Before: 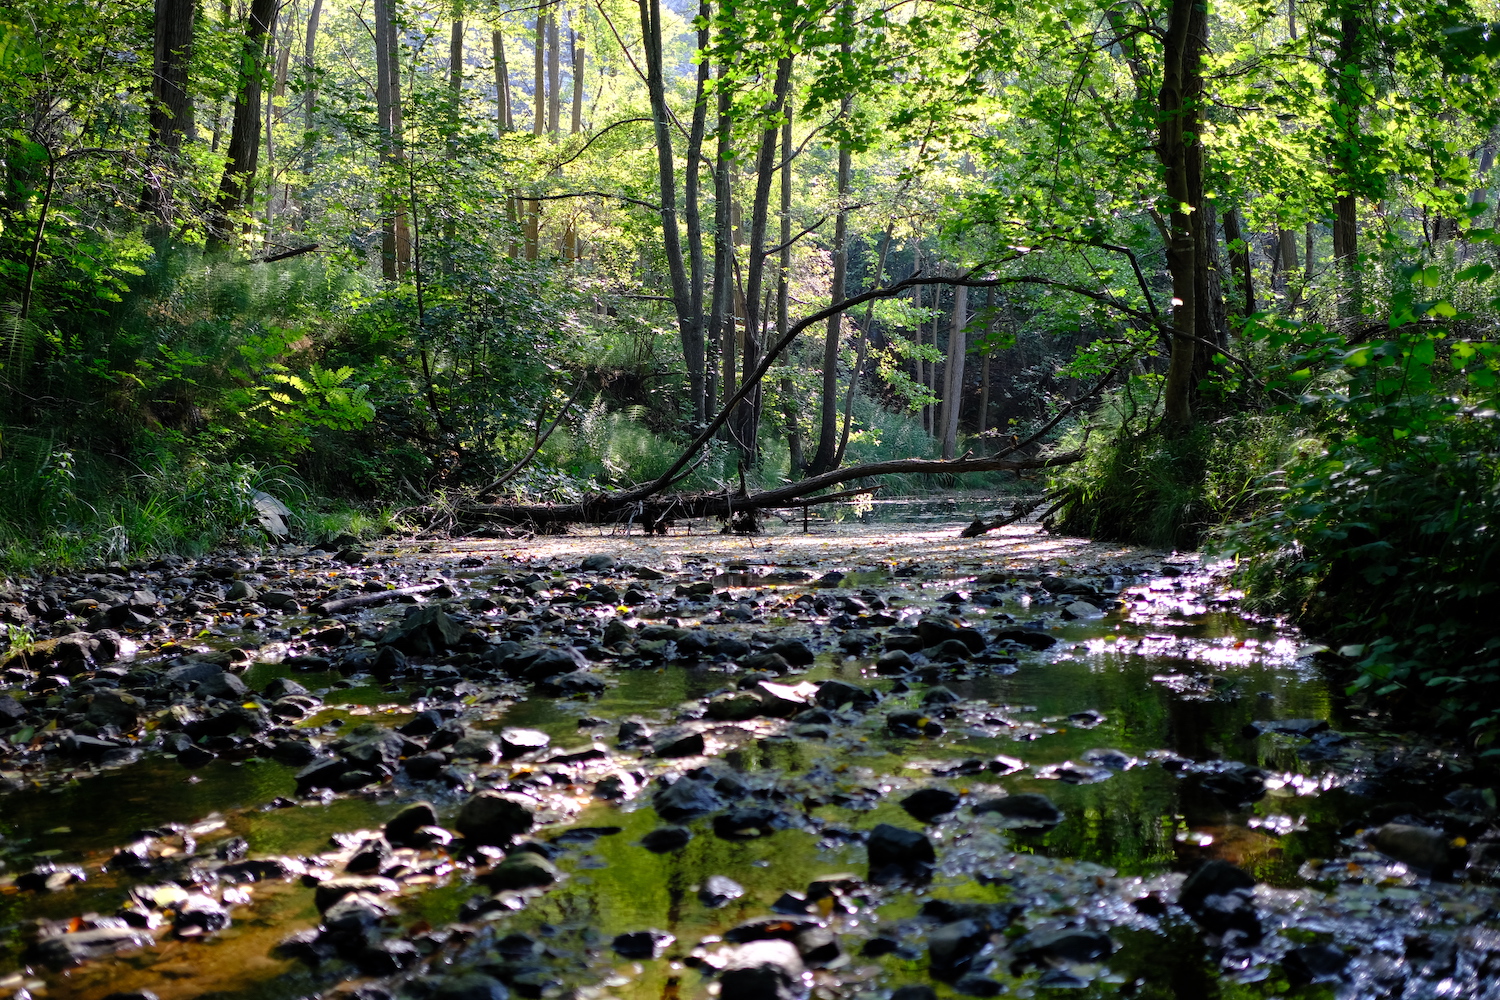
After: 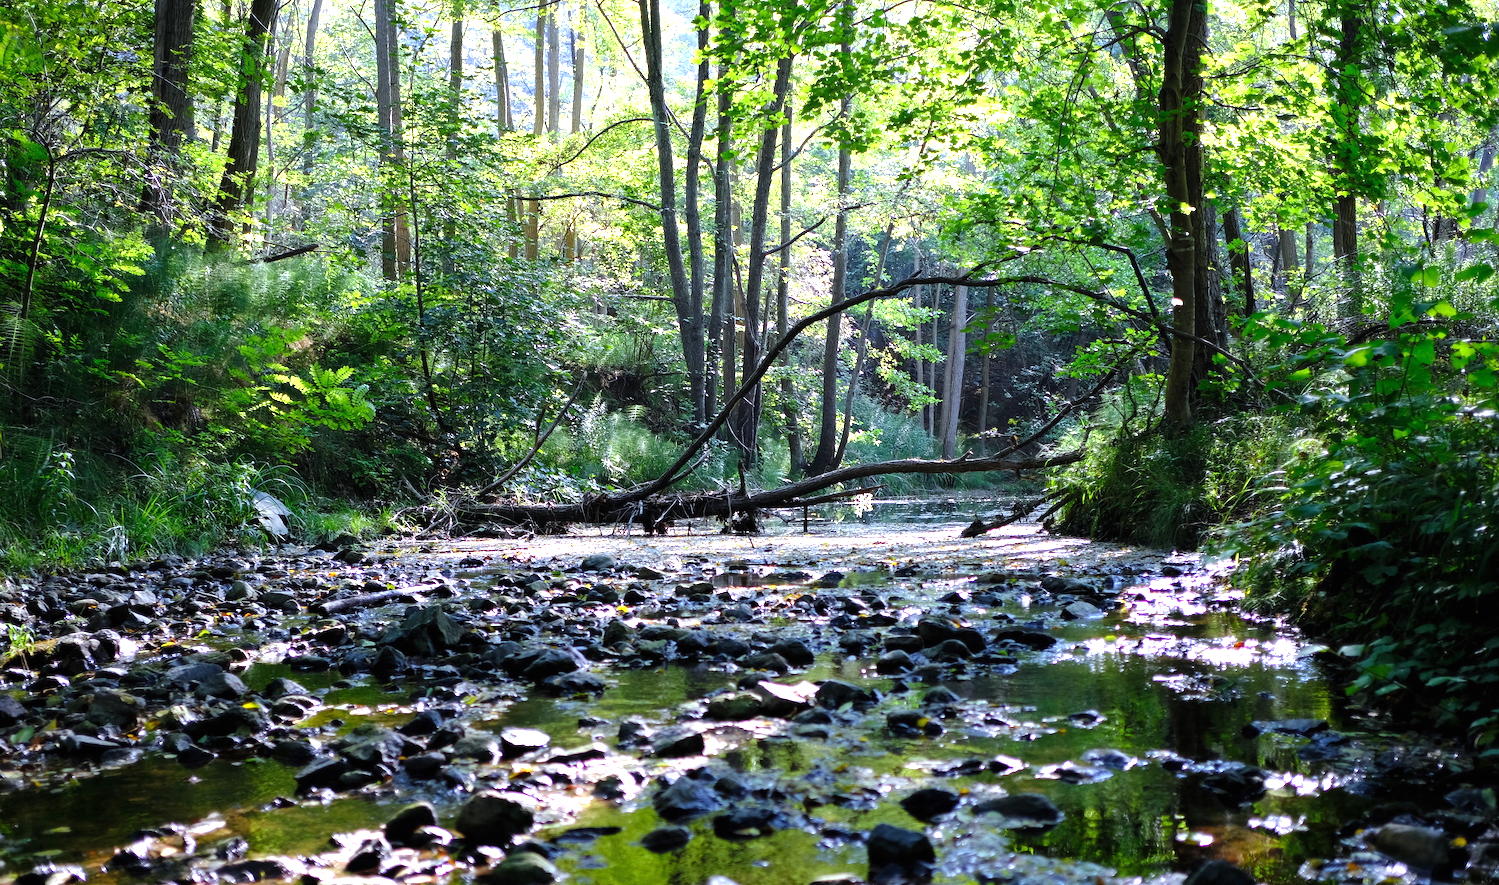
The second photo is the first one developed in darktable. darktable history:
exposure: black level correction 0, exposure 0.9 EV, compensate highlight preservation false
crop and rotate: top 0%, bottom 11.49%
white balance: red 0.924, blue 1.095
